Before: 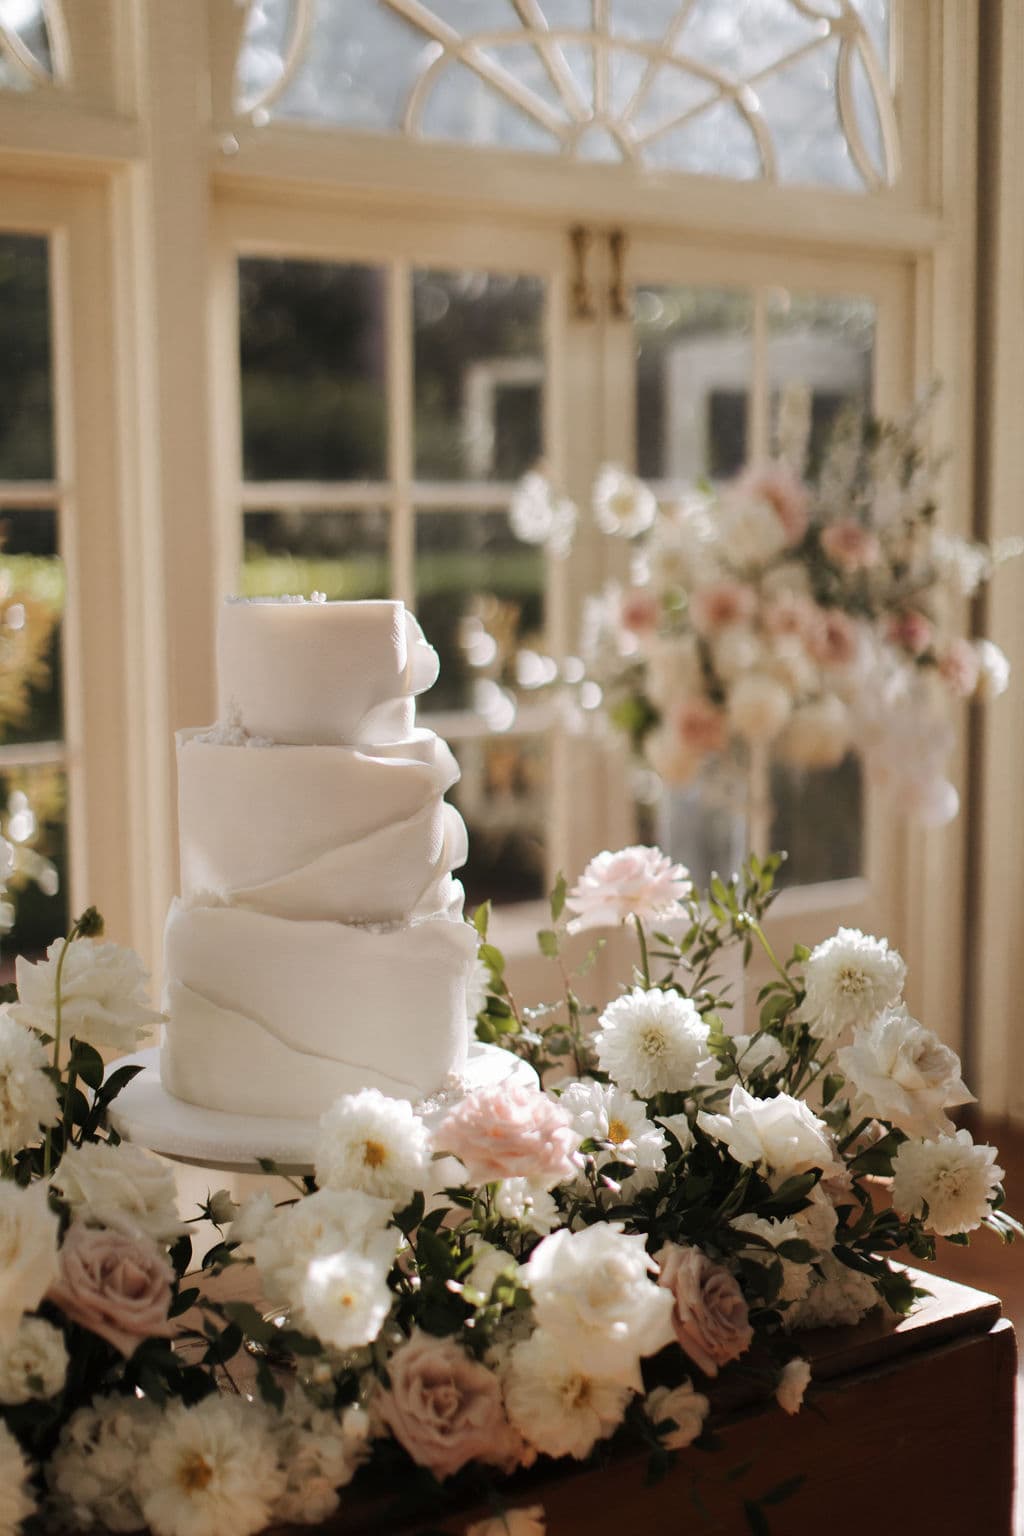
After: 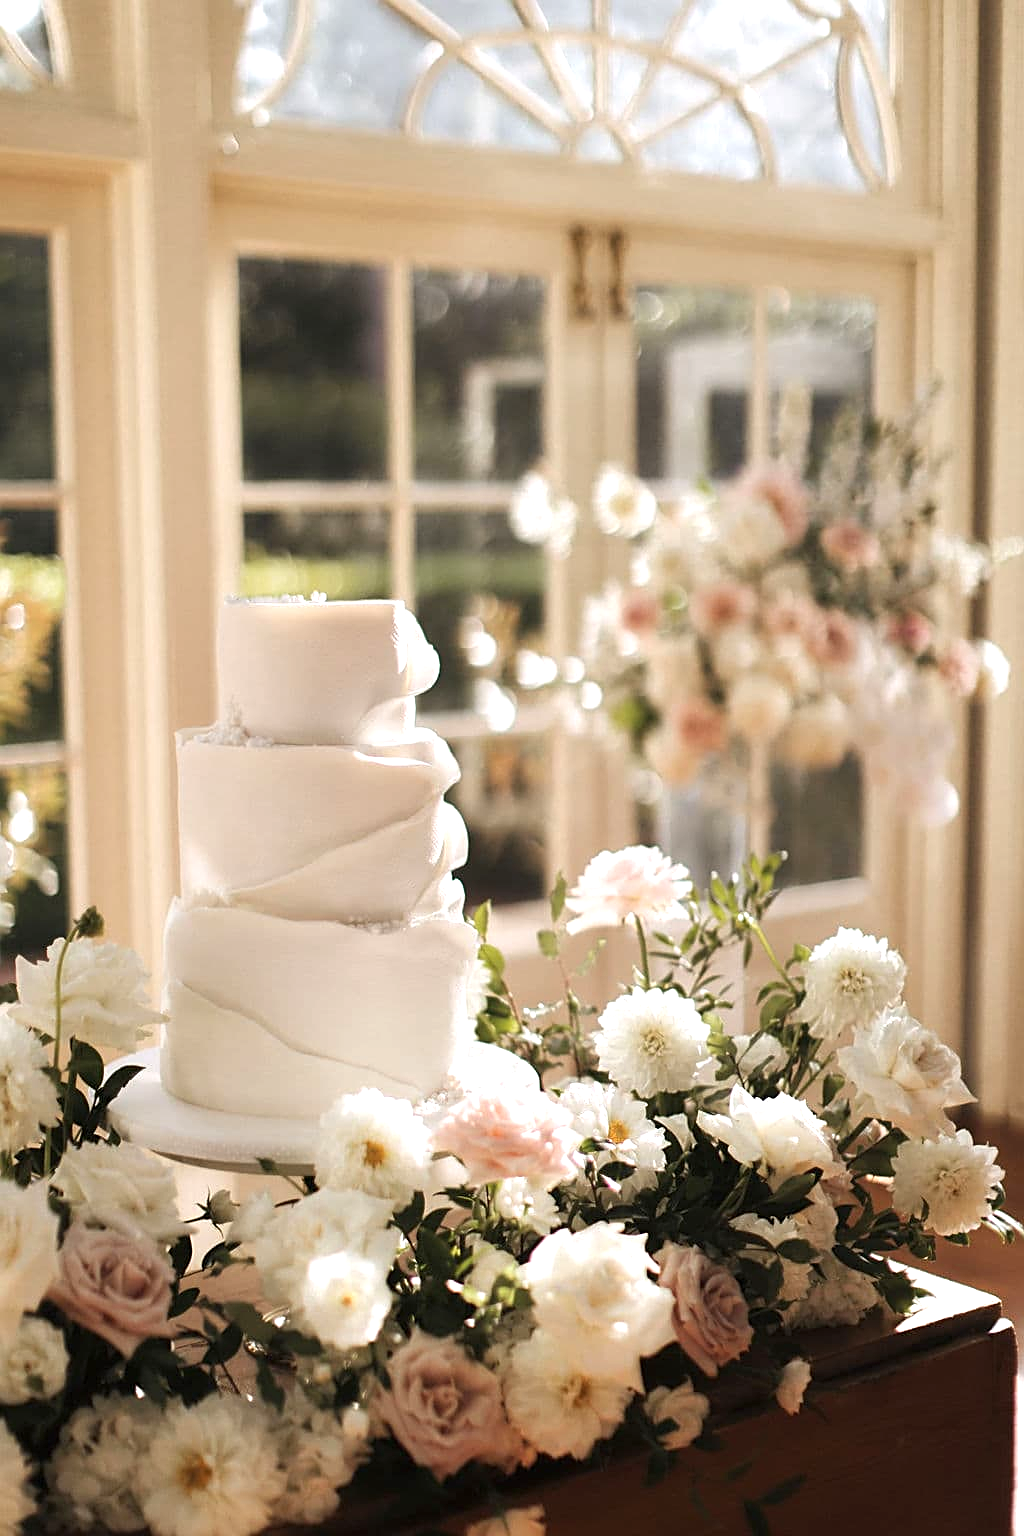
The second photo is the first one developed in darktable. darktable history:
exposure: black level correction 0, exposure 0.693 EV, compensate highlight preservation false
sharpen: on, module defaults
